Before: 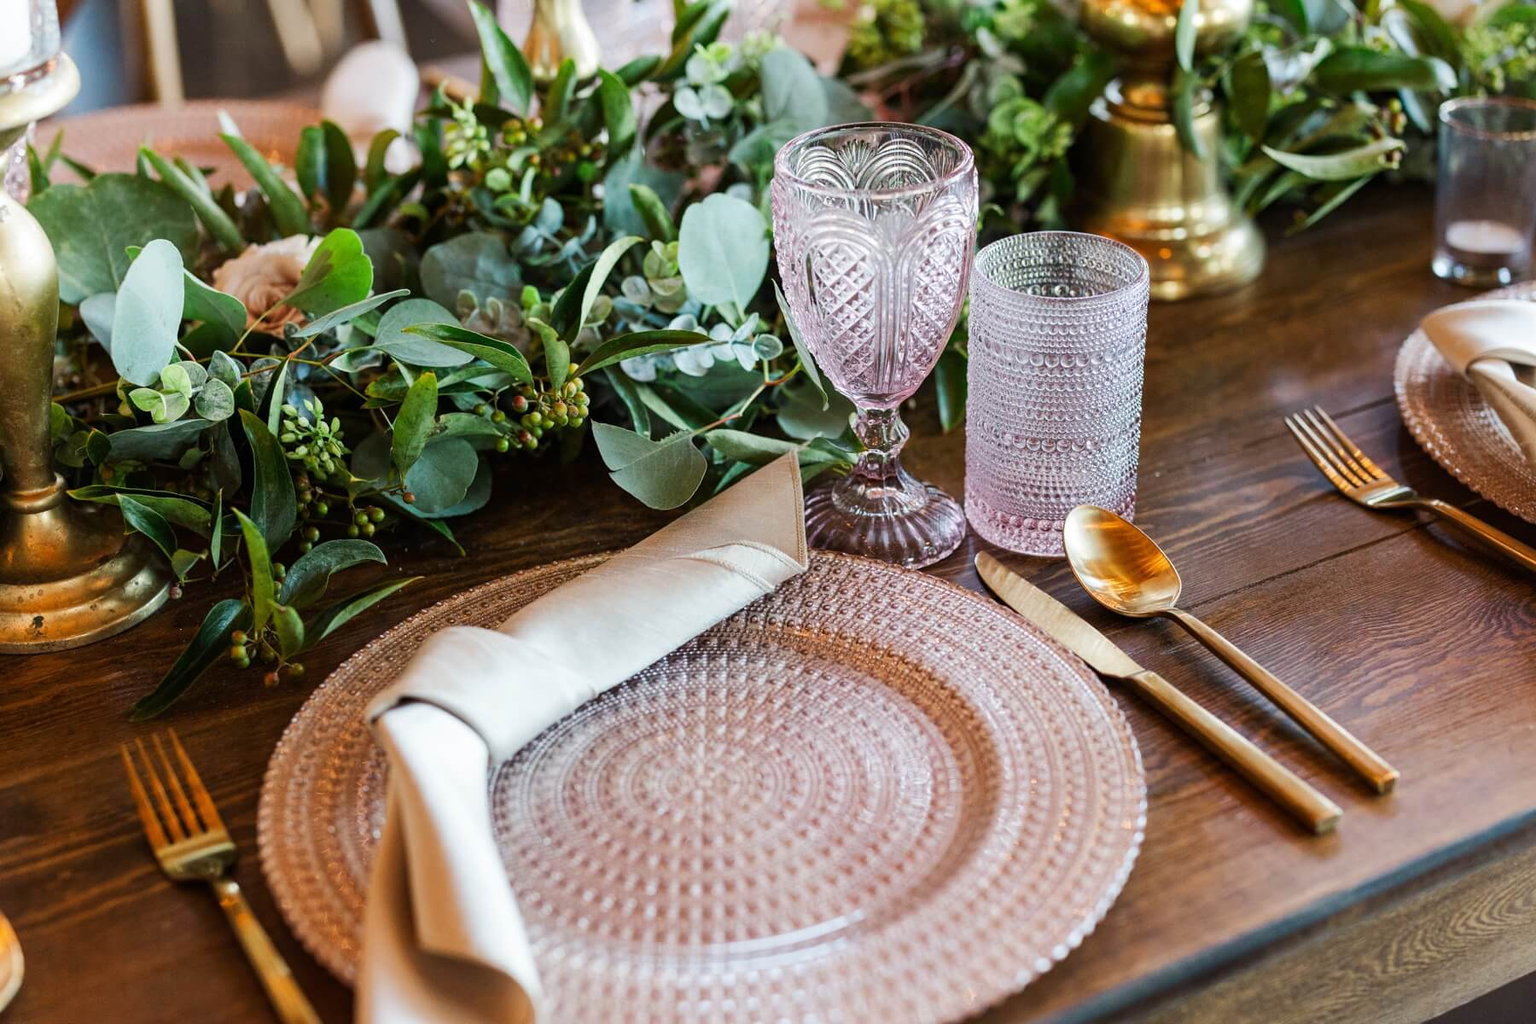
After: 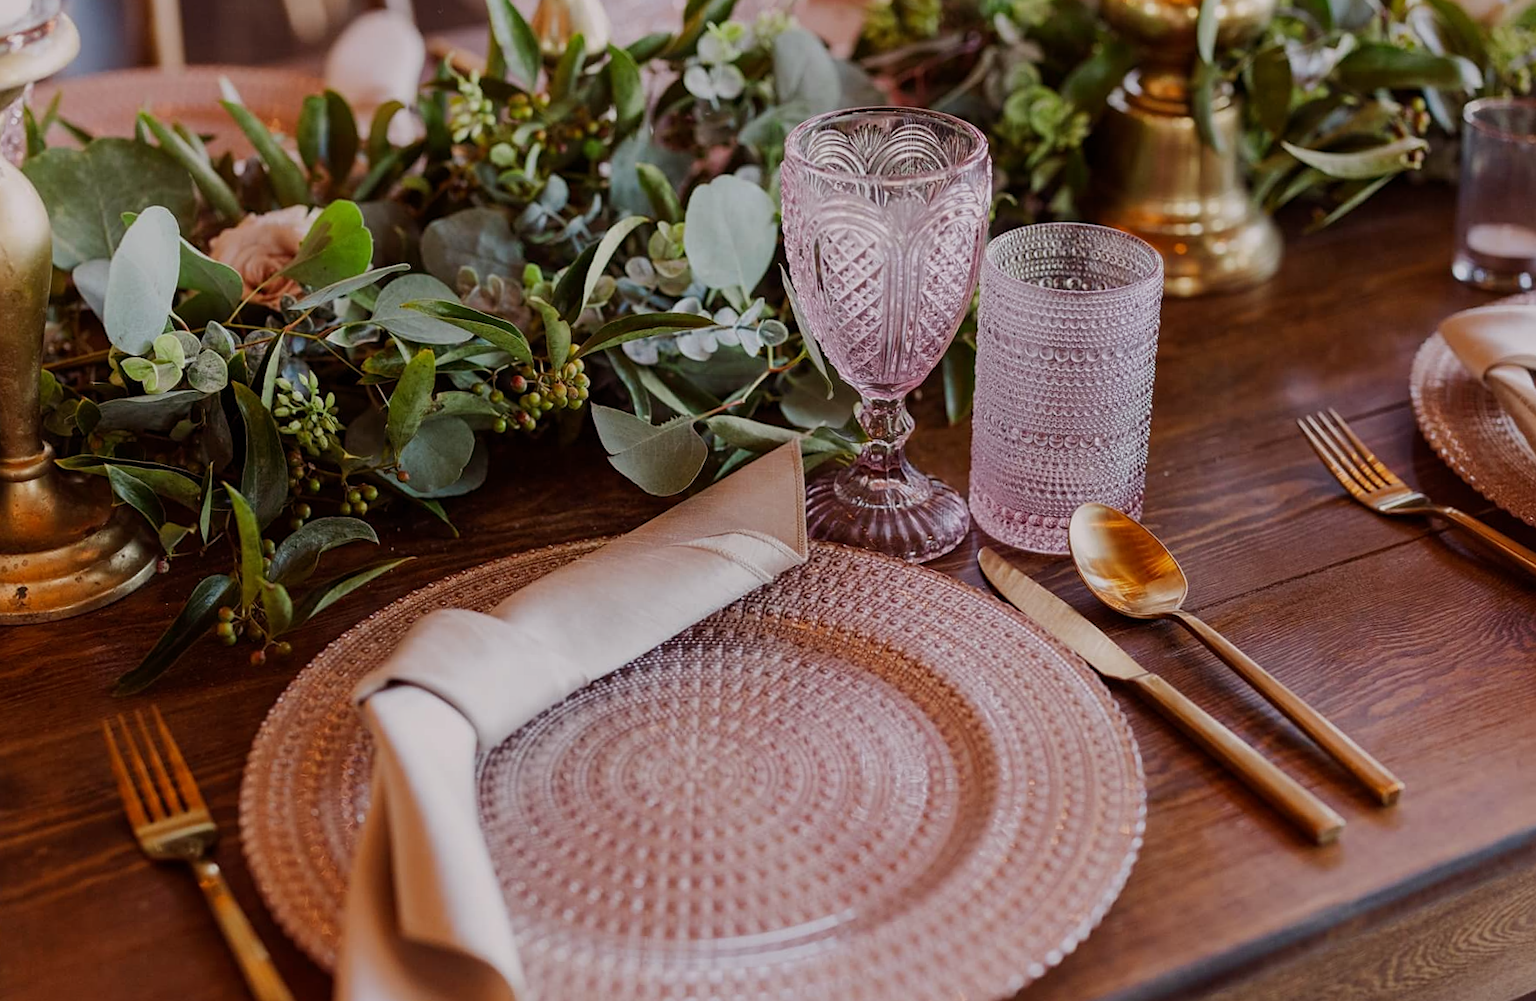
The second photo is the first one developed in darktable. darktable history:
sharpen: amount 0.2
rgb levels: mode RGB, independent channels, levels [[0, 0.474, 1], [0, 0.5, 1], [0, 0.5, 1]]
rotate and perspective: rotation 1.57°, crop left 0.018, crop right 0.982, crop top 0.039, crop bottom 0.961
exposure: black level correction 0, exposure -0.766 EV, compensate highlight preservation false
